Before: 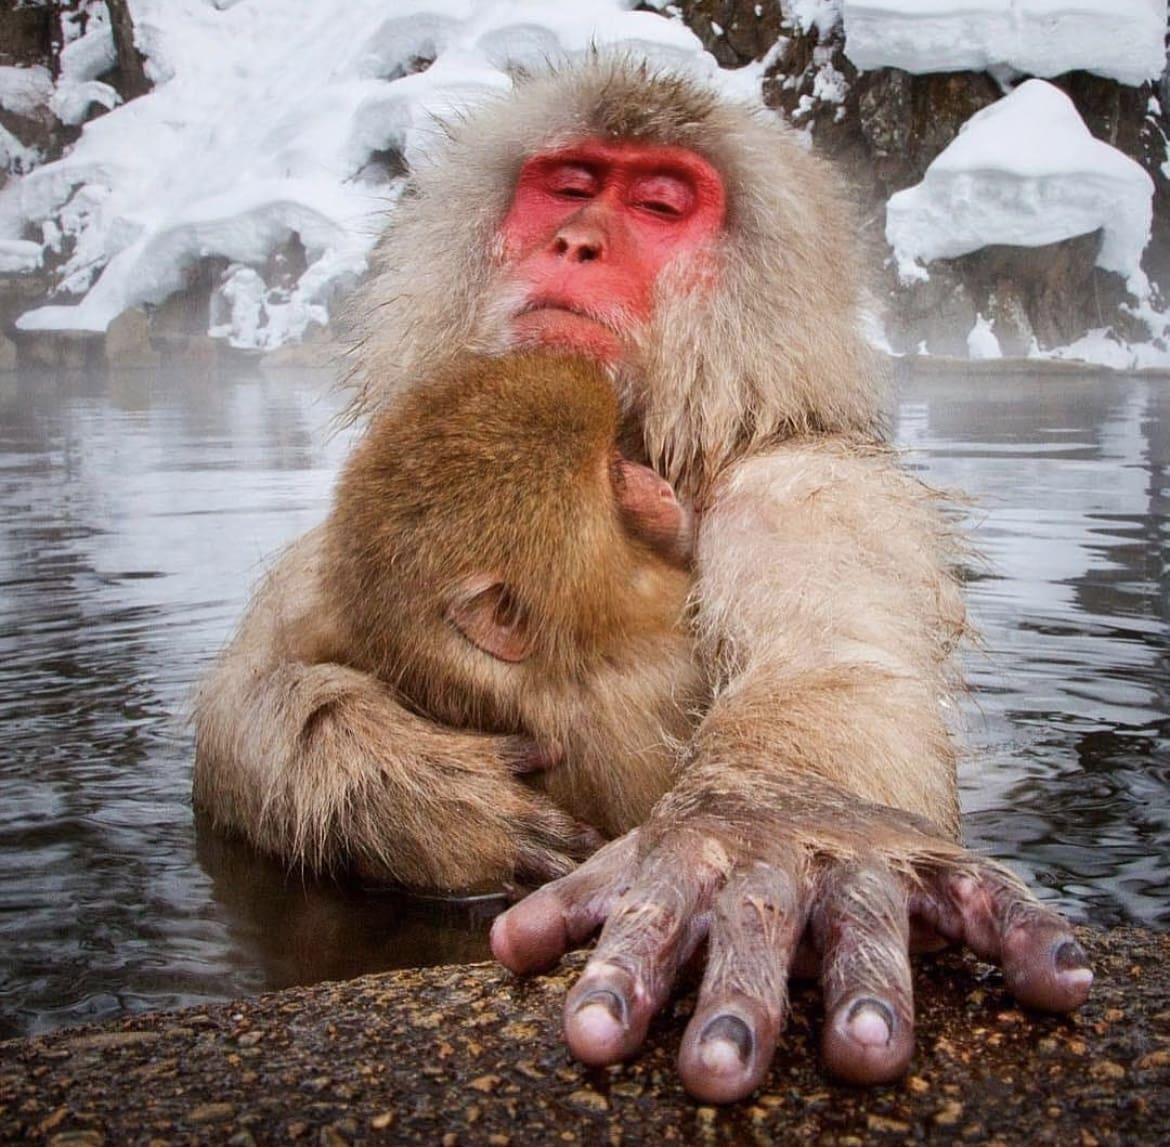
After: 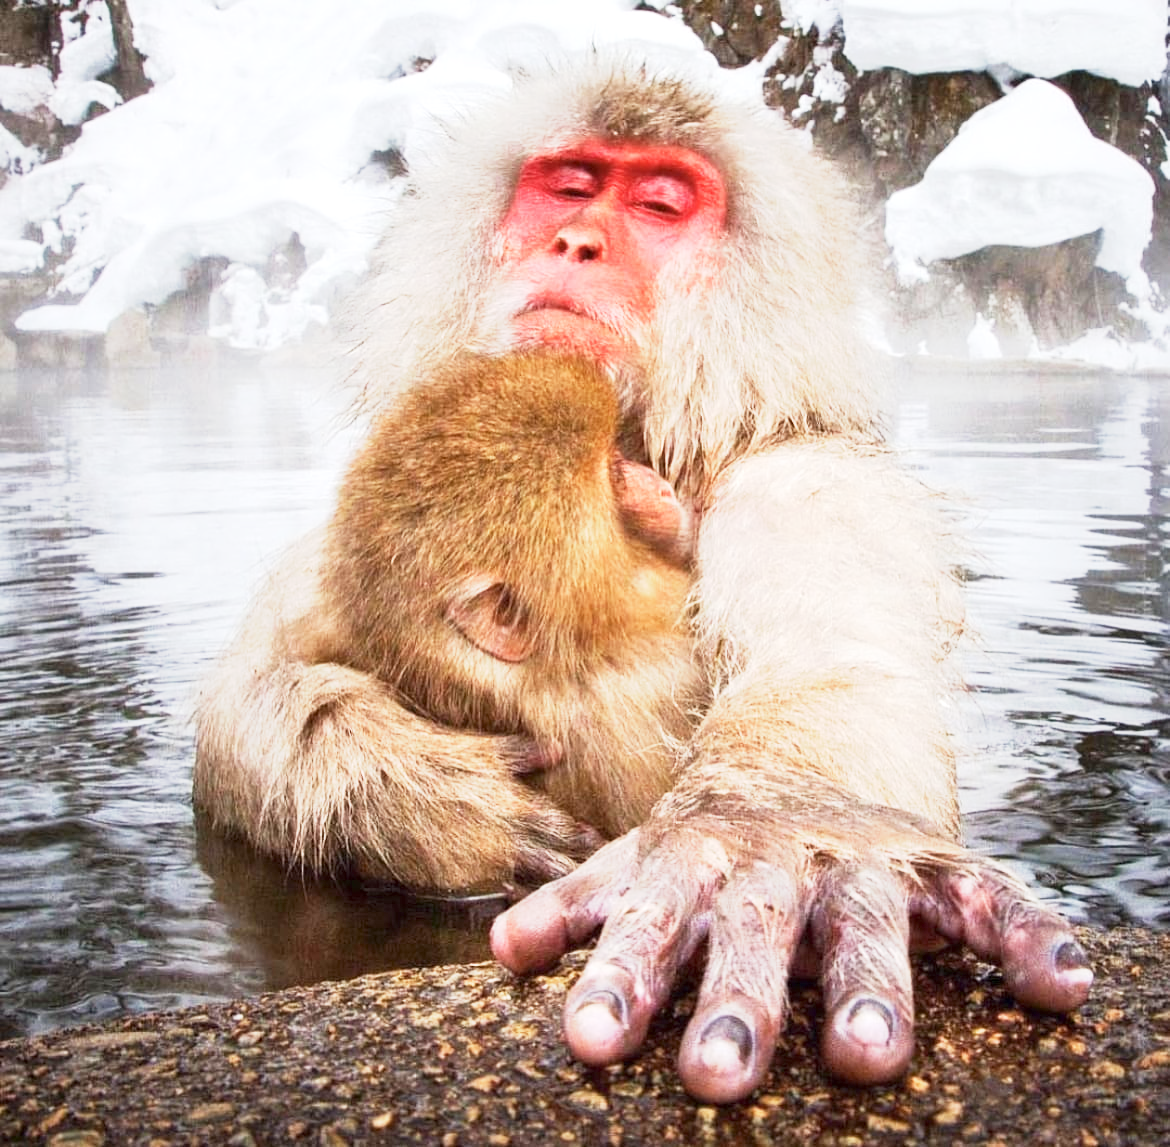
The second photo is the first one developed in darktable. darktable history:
exposure: exposure 1 EV, compensate highlight preservation false
base curve: curves: ch0 [(0, 0) (0.088, 0.125) (0.176, 0.251) (0.354, 0.501) (0.613, 0.749) (1, 0.877)], preserve colors none
